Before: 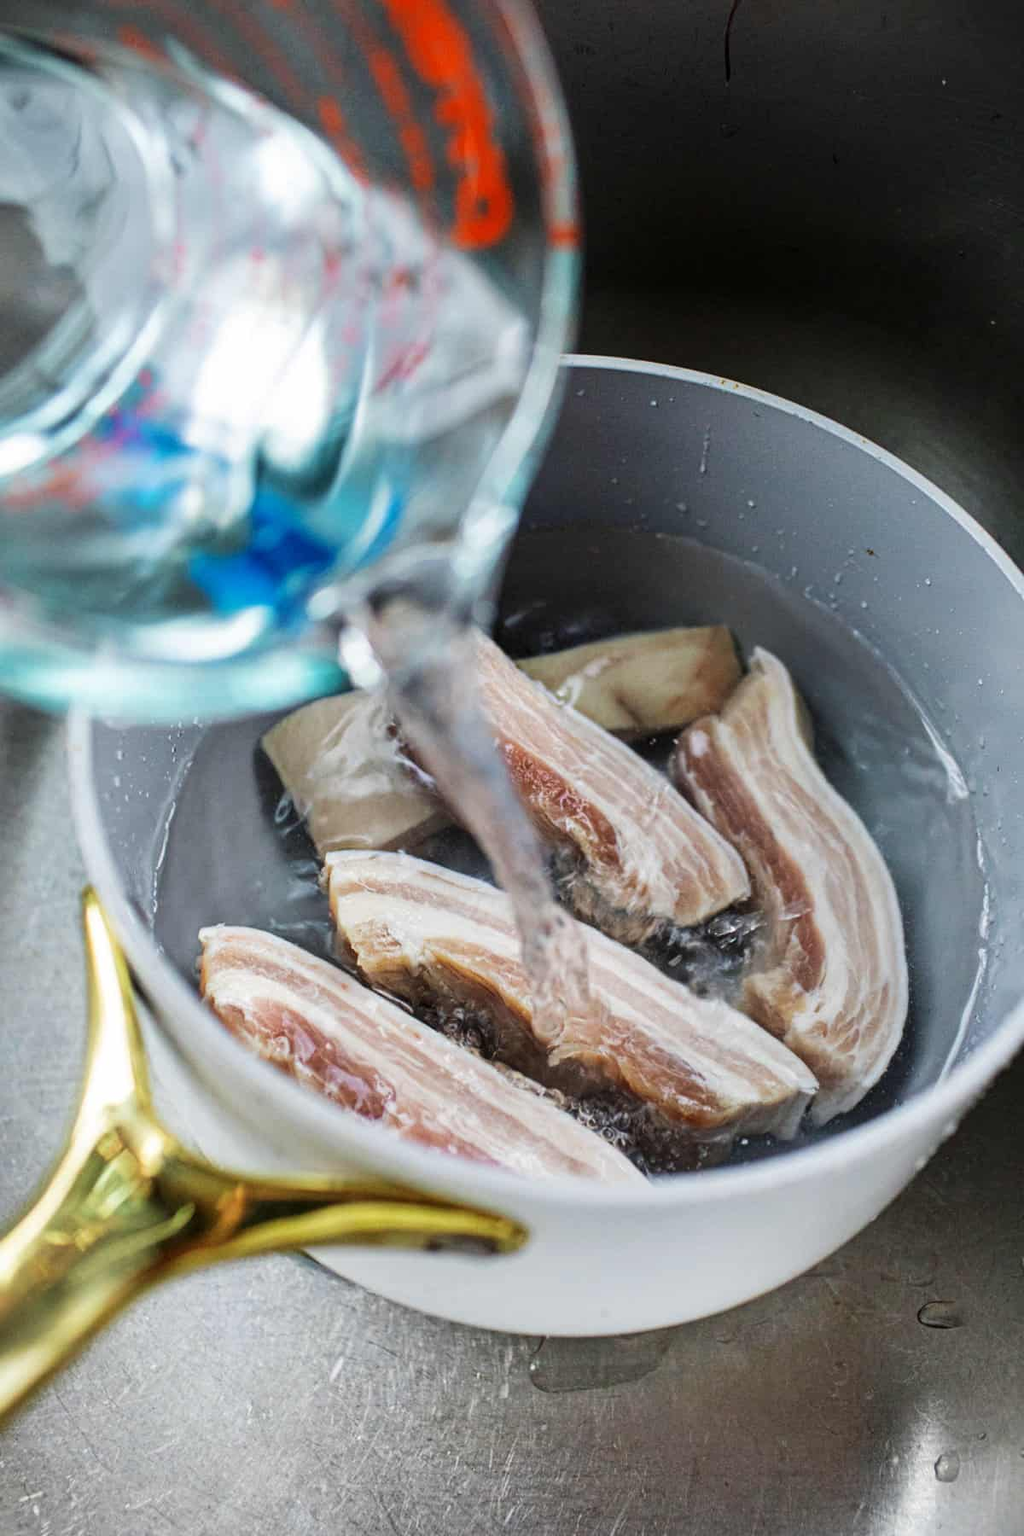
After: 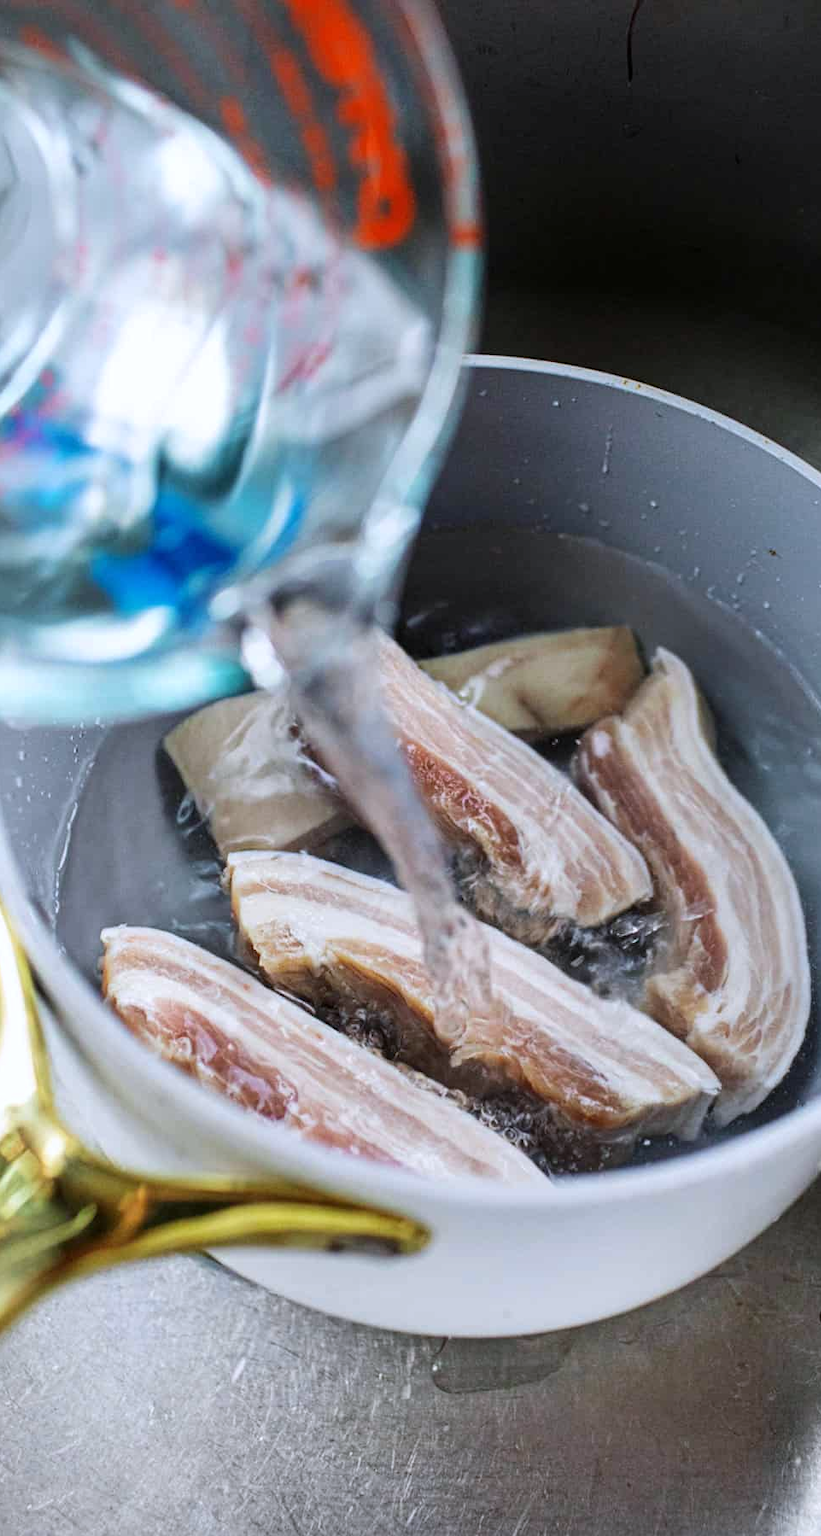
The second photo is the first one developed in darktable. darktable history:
white balance: red 0.984, blue 1.059
crop and rotate: left 9.597%, right 10.195%
